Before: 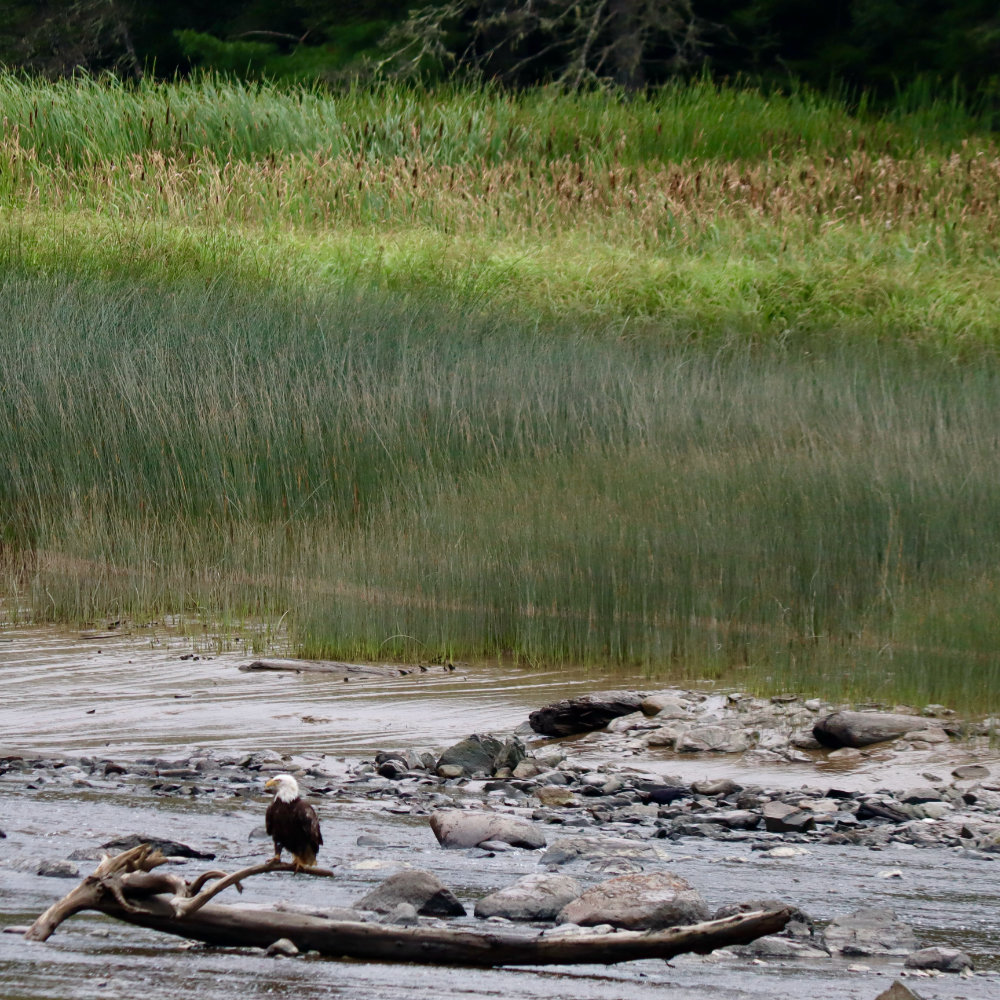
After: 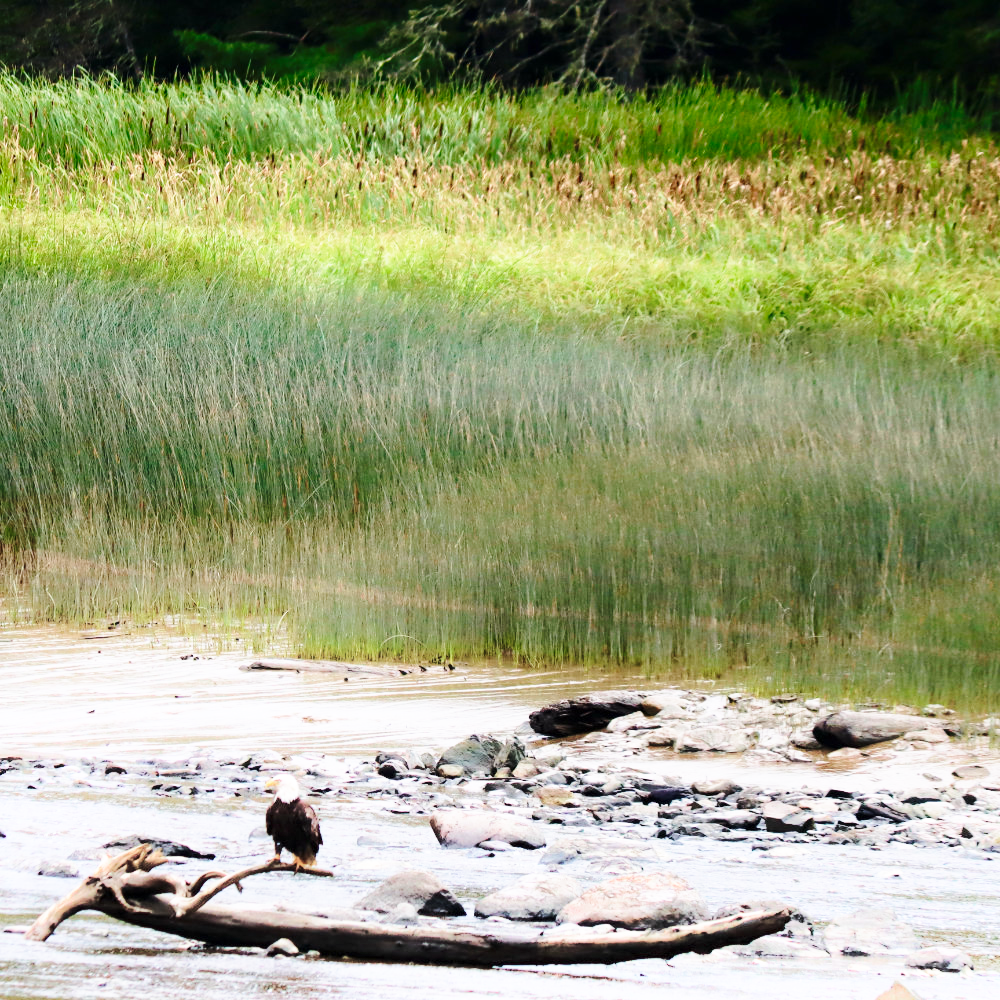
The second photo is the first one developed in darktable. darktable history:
base curve: curves: ch0 [(0, 0) (0.026, 0.03) (0.109, 0.232) (0.351, 0.748) (0.669, 0.968) (1, 1)], preserve colors none
shadows and highlights: shadows -22.16, highlights 99.16, soften with gaussian
